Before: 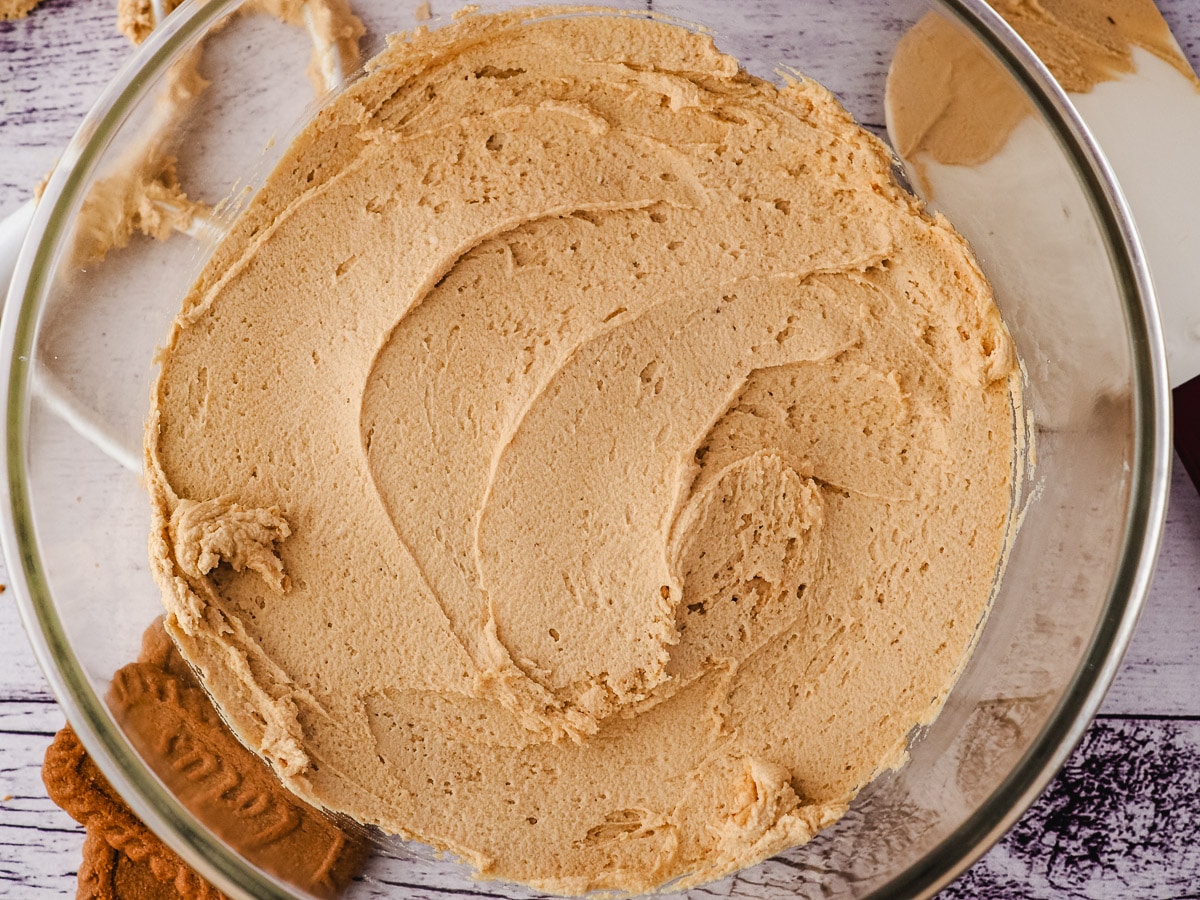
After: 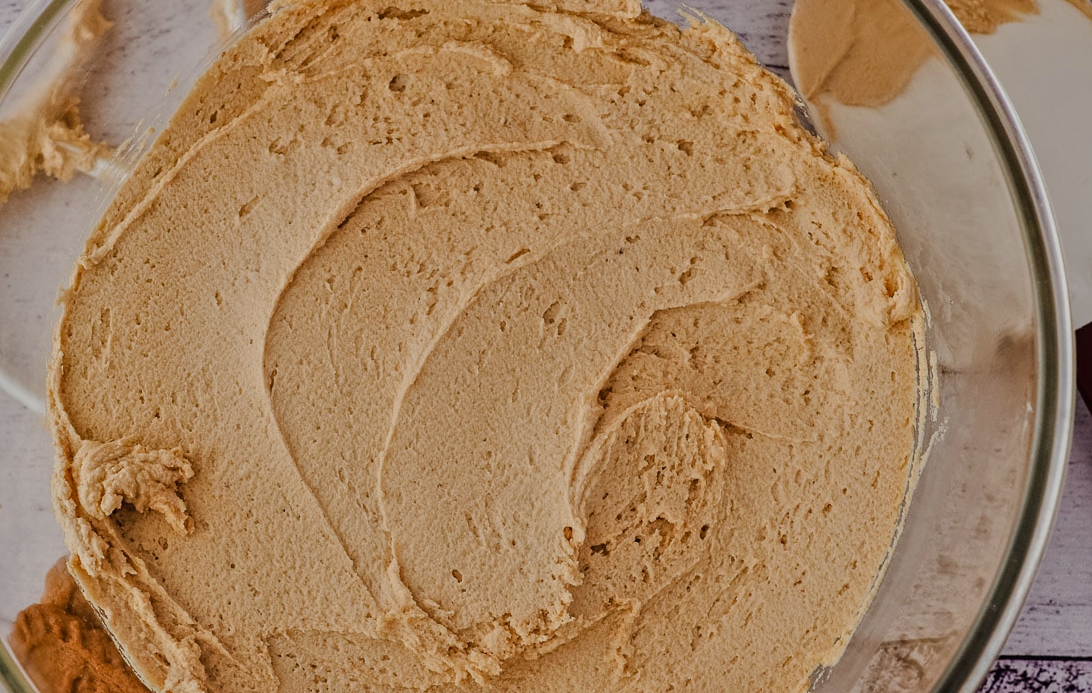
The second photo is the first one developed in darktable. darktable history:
tone equalizer: -8 EV -0.002 EV, -7 EV 0.005 EV, -6 EV -0.008 EV, -5 EV 0.007 EV, -4 EV -0.042 EV, -3 EV -0.233 EV, -2 EV -0.662 EV, -1 EV -0.983 EV, +0 EV -0.969 EV, smoothing diameter 2%, edges refinement/feathering 20, mask exposure compensation -1.57 EV, filter diffusion 5
crop: left 8.155%, top 6.611%, bottom 15.385%
local contrast: highlights 100%, shadows 100%, detail 120%, midtone range 0.2
